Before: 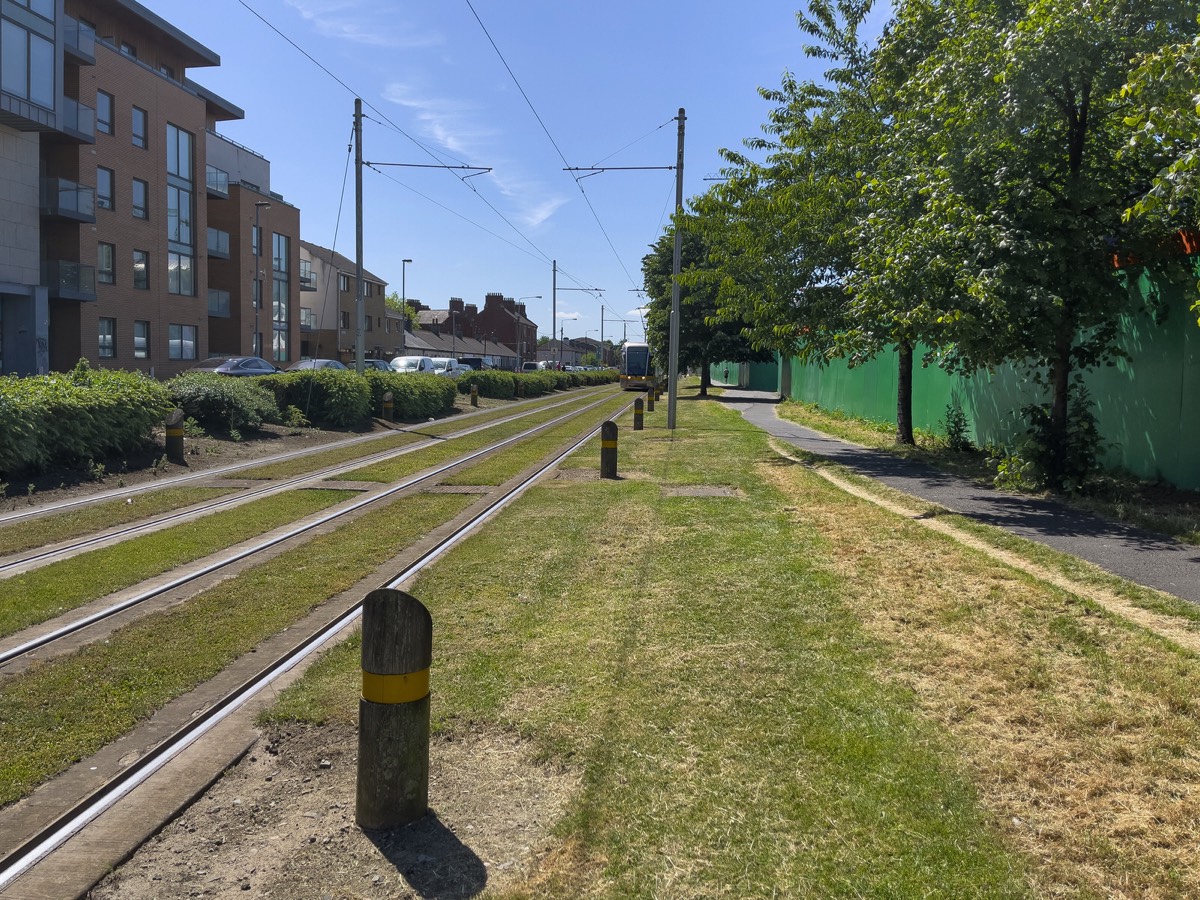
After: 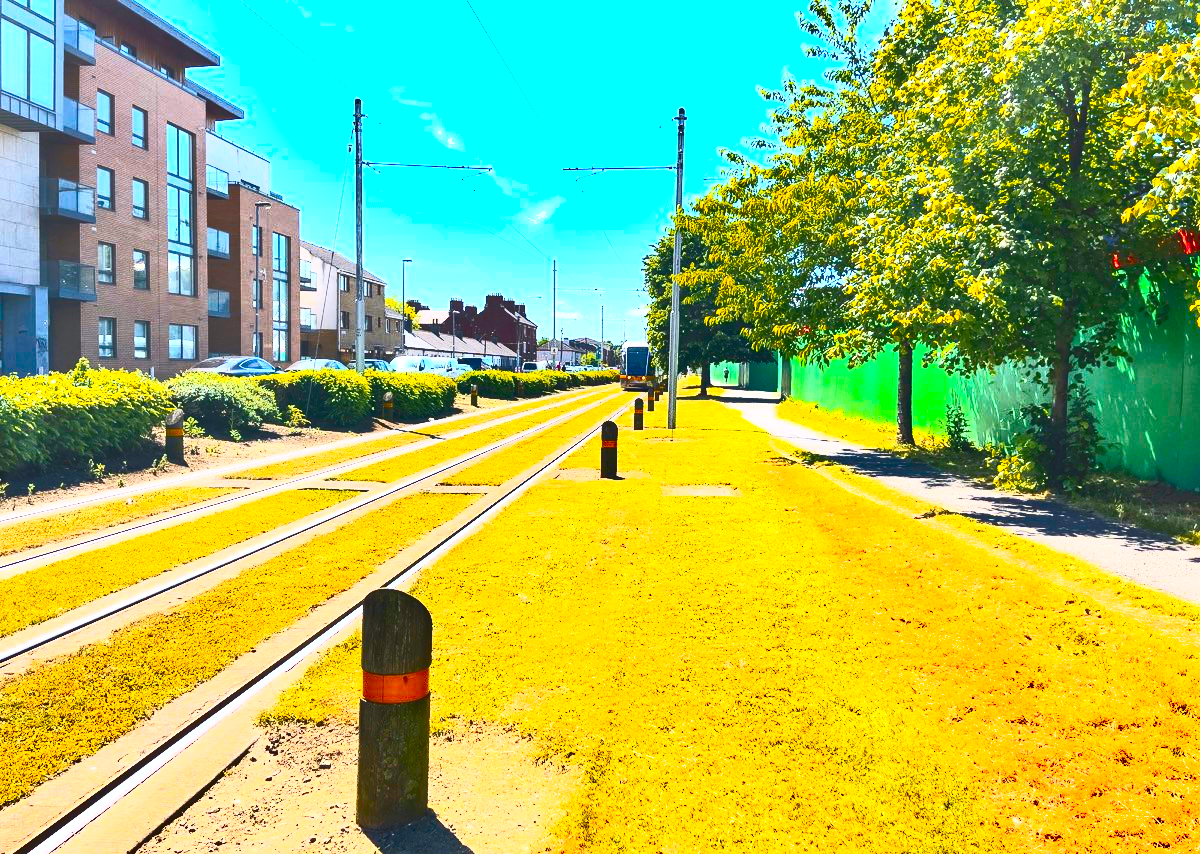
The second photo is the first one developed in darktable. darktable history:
shadows and highlights: soften with gaussian
tone equalizer: on, module defaults
exposure: exposure 0.509 EV, compensate highlight preservation false
color balance rgb: shadows lift › chroma 0.966%, shadows lift › hue 110.77°, global offset › luminance 0.514%, perceptual saturation grading › global saturation 25.237%
color zones: curves: ch1 [(0.24, 0.629) (0.75, 0.5)]; ch2 [(0.255, 0.454) (0.745, 0.491)]
crop and rotate: top 0.01%, bottom 5.027%
contrast brightness saturation: contrast 0.995, brightness 0.993, saturation 0.989
